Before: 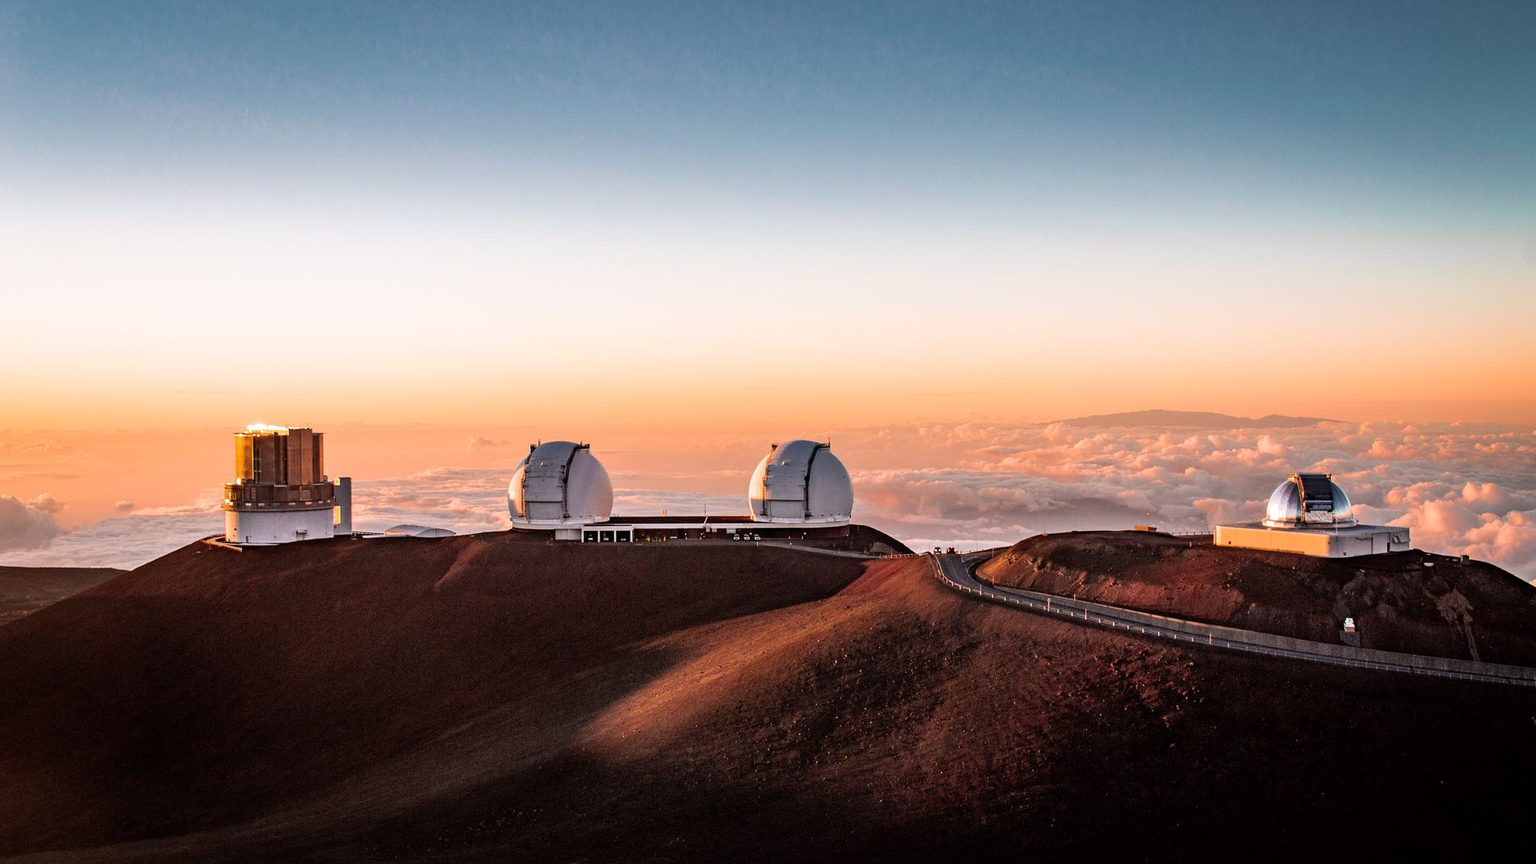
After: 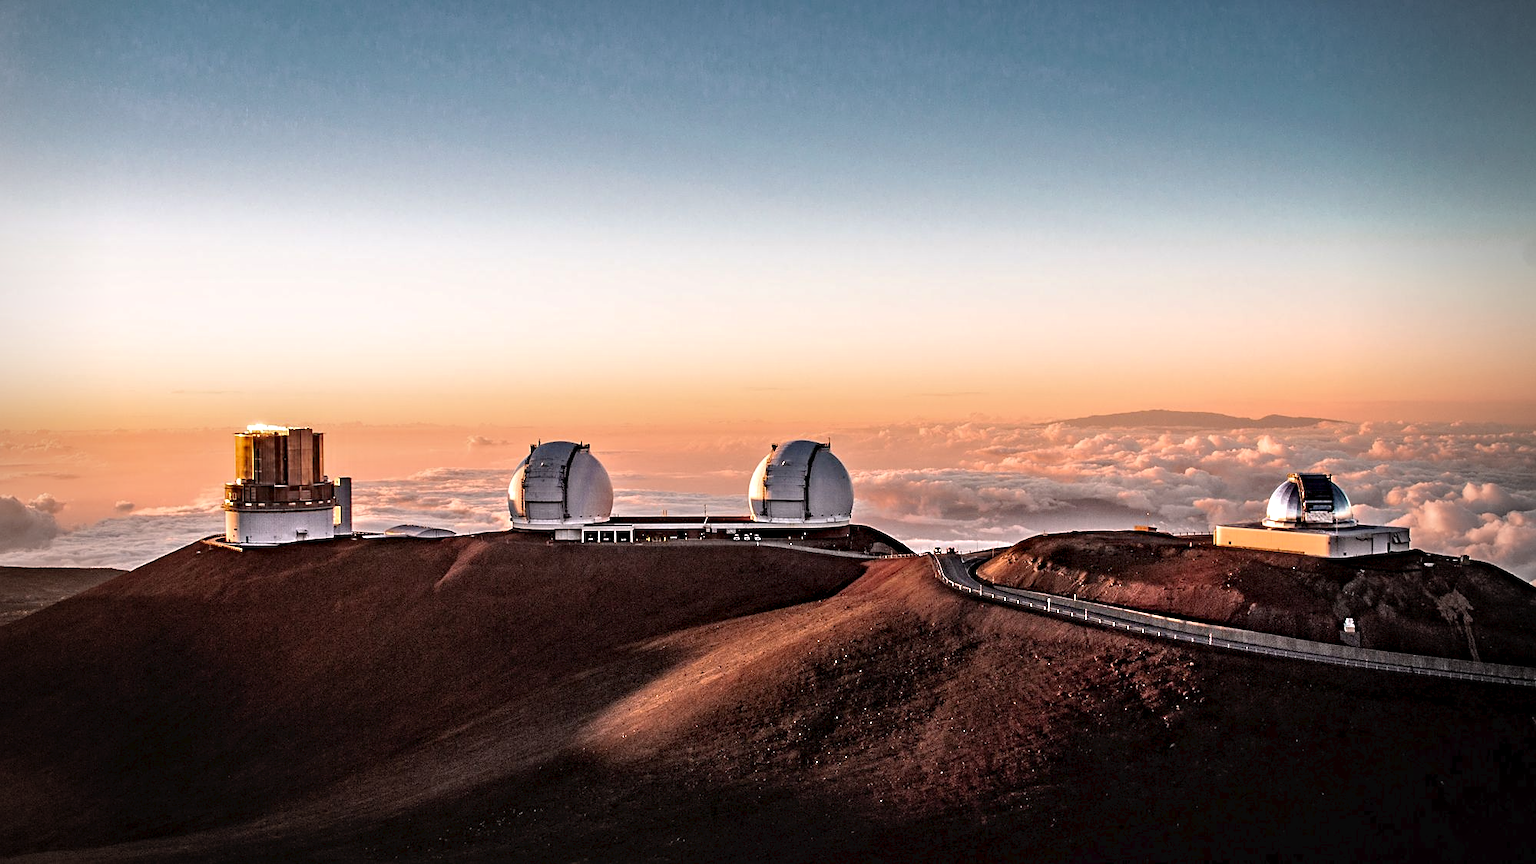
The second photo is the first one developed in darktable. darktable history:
vignetting: center (-0.055, -0.356)
tone curve: curves: ch0 [(0, 0) (0.003, 0.032) (0.011, 0.034) (0.025, 0.039) (0.044, 0.055) (0.069, 0.078) (0.1, 0.111) (0.136, 0.147) (0.177, 0.191) (0.224, 0.238) (0.277, 0.291) (0.335, 0.35) (0.399, 0.41) (0.468, 0.48) (0.543, 0.547) (0.623, 0.621) (0.709, 0.699) (0.801, 0.789) (0.898, 0.884) (1, 1)], preserve colors none
sharpen: on, module defaults
contrast equalizer: octaves 7, y [[0.511, 0.558, 0.631, 0.632, 0.559, 0.512], [0.5 ×6], [0.507, 0.559, 0.627, 0.644, 0.647, 0.647], [0 ×6], [0 ×6]]
